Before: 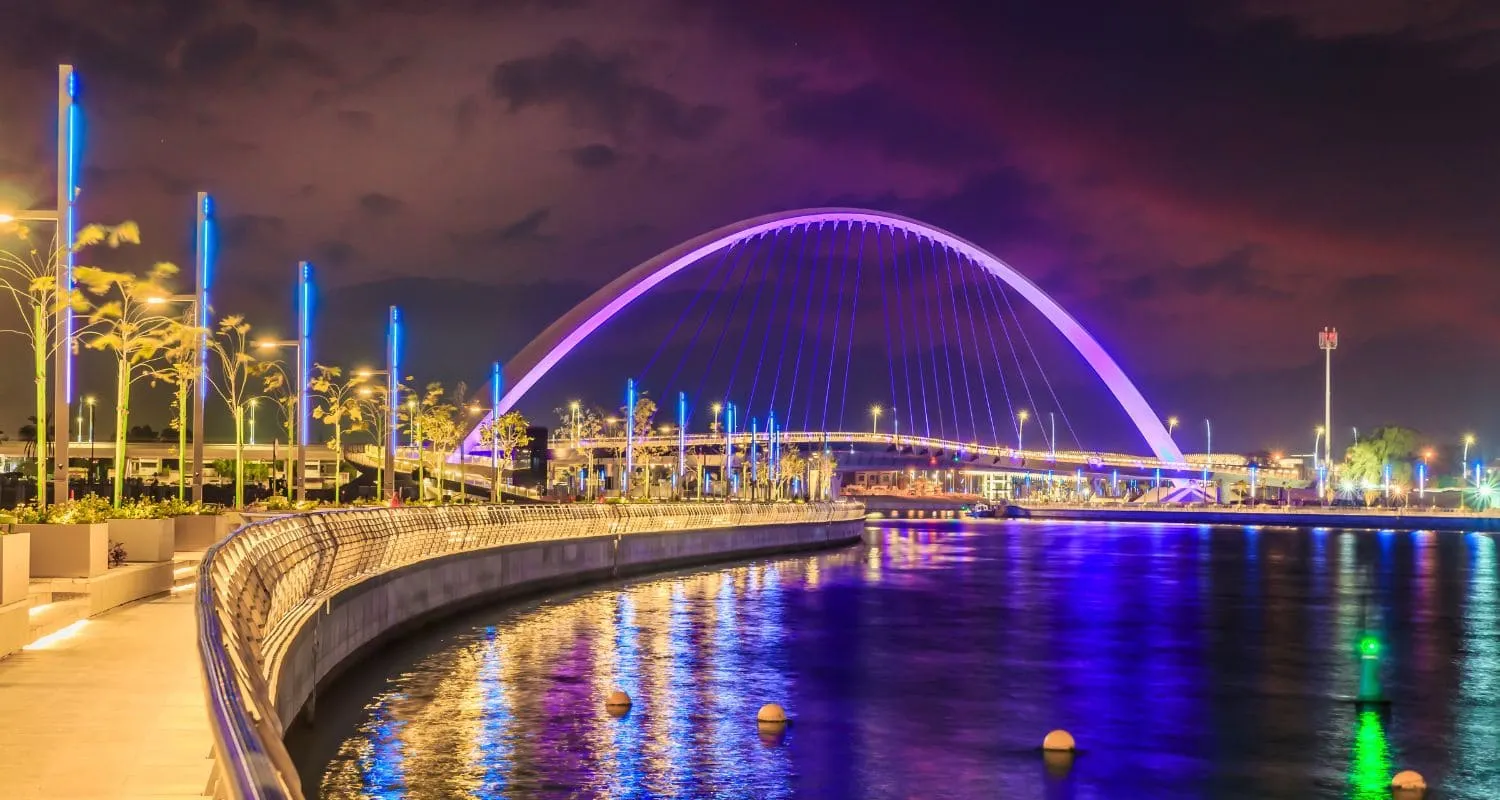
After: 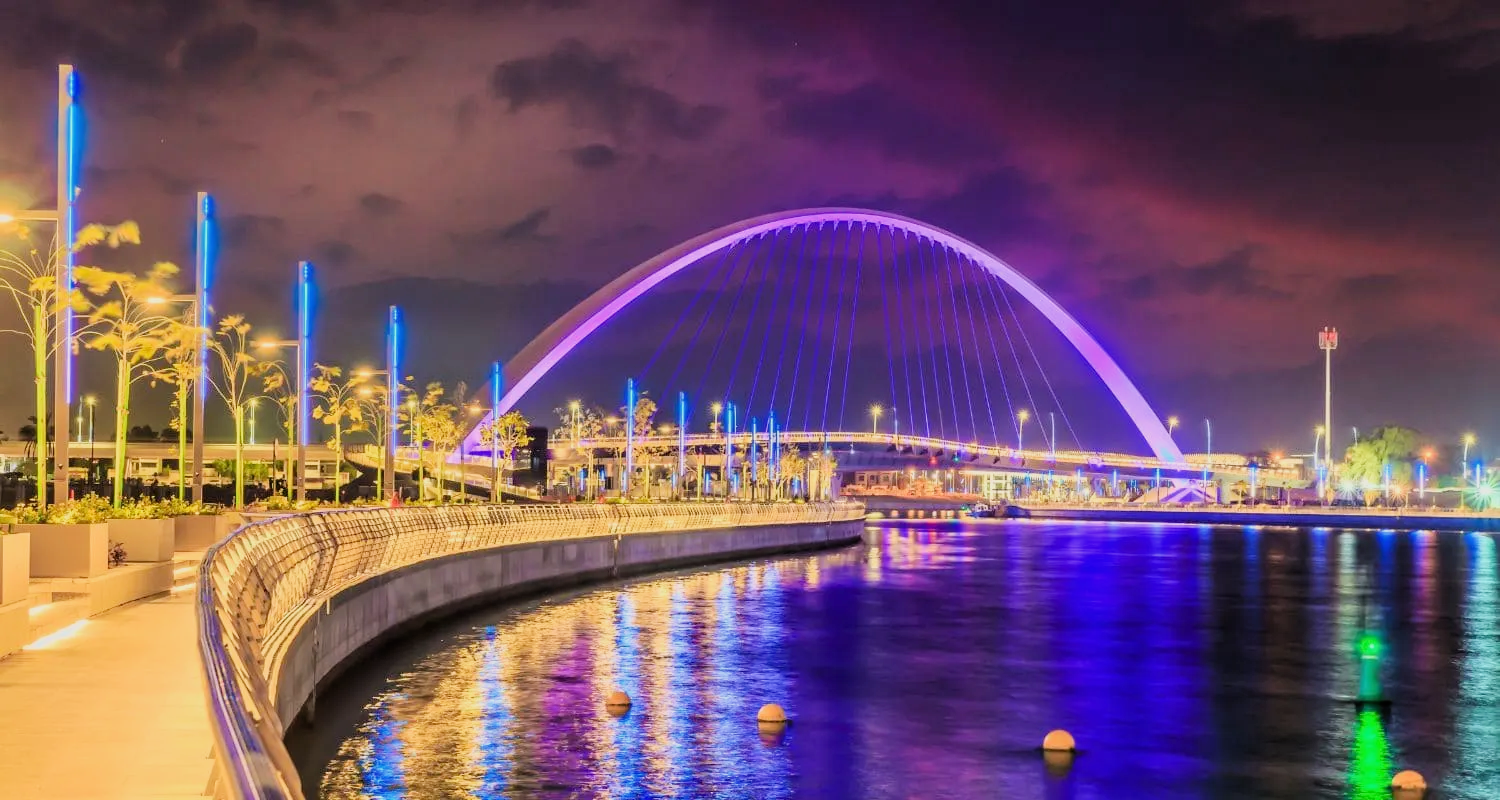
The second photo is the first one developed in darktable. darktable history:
exposure: exposure 0.6 EV, compensate highlight preservation false
filmic rgb: black relative exposure -7.65 EV, white relative exposure 4.56 EV, hardness 3.61, color science v6 (2022)
